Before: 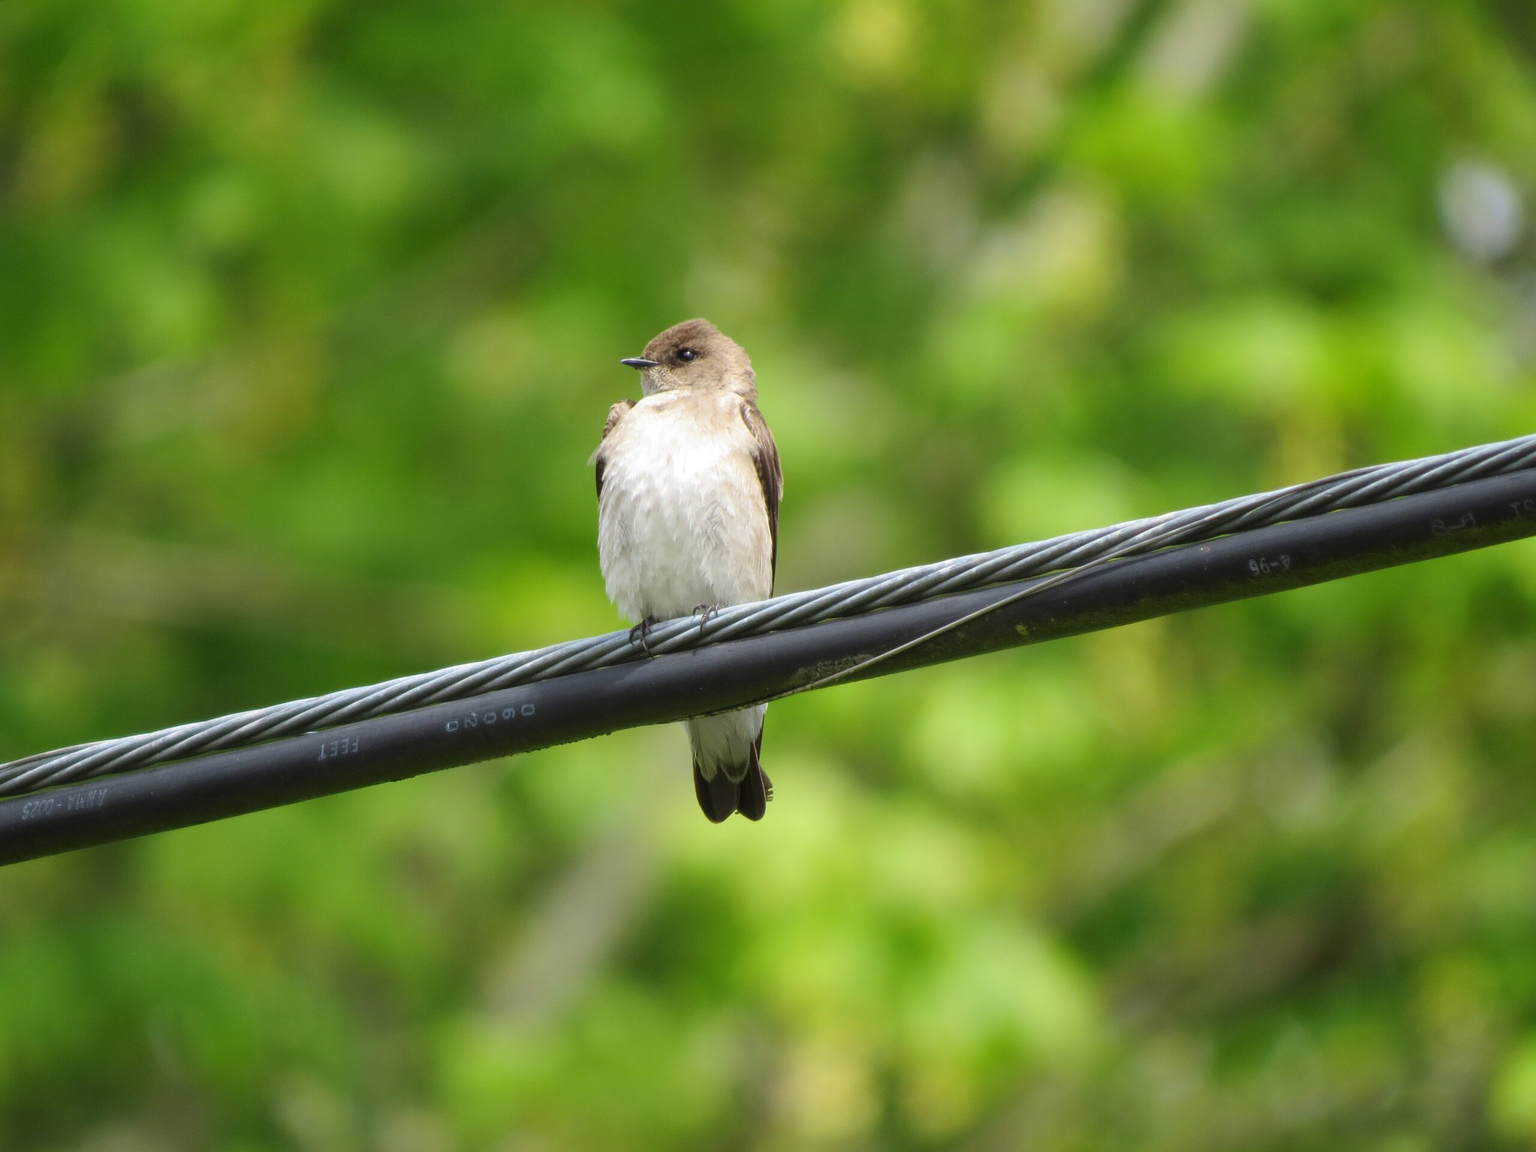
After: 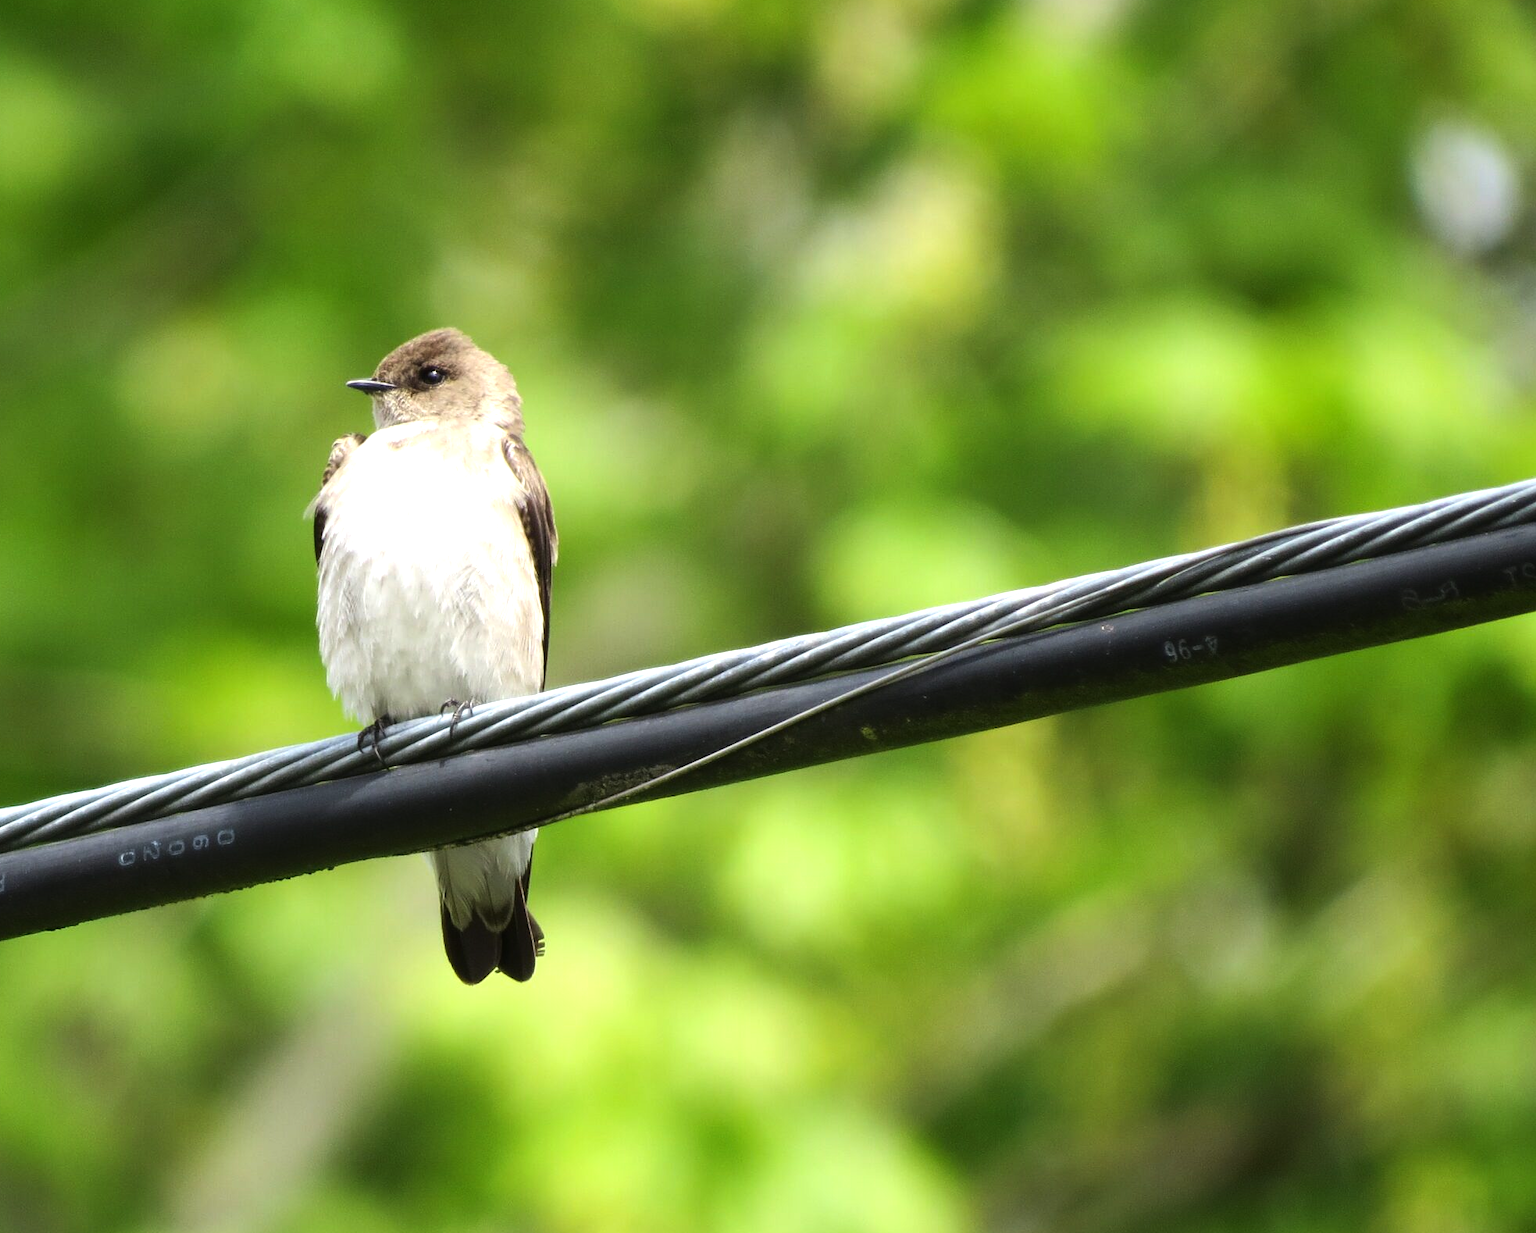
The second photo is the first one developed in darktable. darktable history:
crop: left 23.095%, top 5.827%, bottom 11.854%
white balance: emerald 1
tone equalizer: -8 EV -0.75 EV, -7 EV -0.7 EV, -6 EV -0.6 EV, -5 EV -0.4 EV, -3 EV 0.4 EV, -2 EV 0.6 EV, -1 EV 0.7 EV, +0 EV 0.75 EV, edges refinement/feathering 500, mask exposure compensation -1.57 EV, preserve details no
